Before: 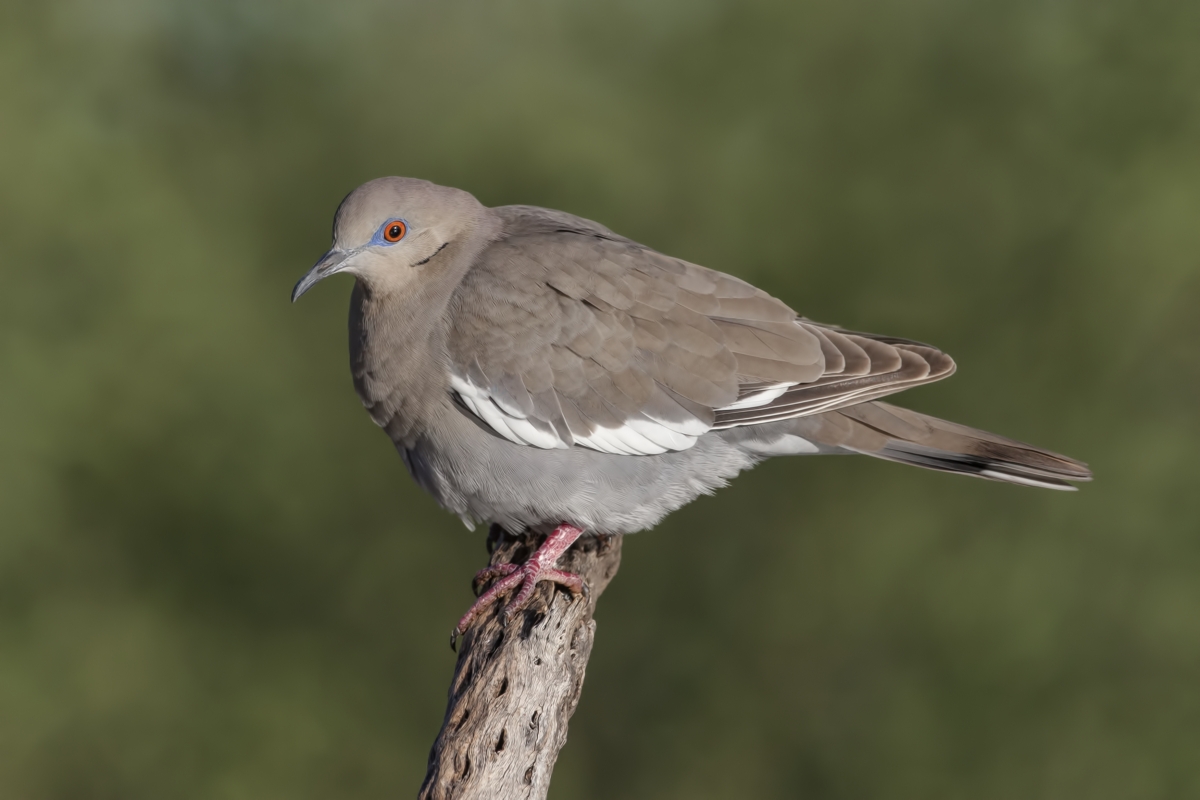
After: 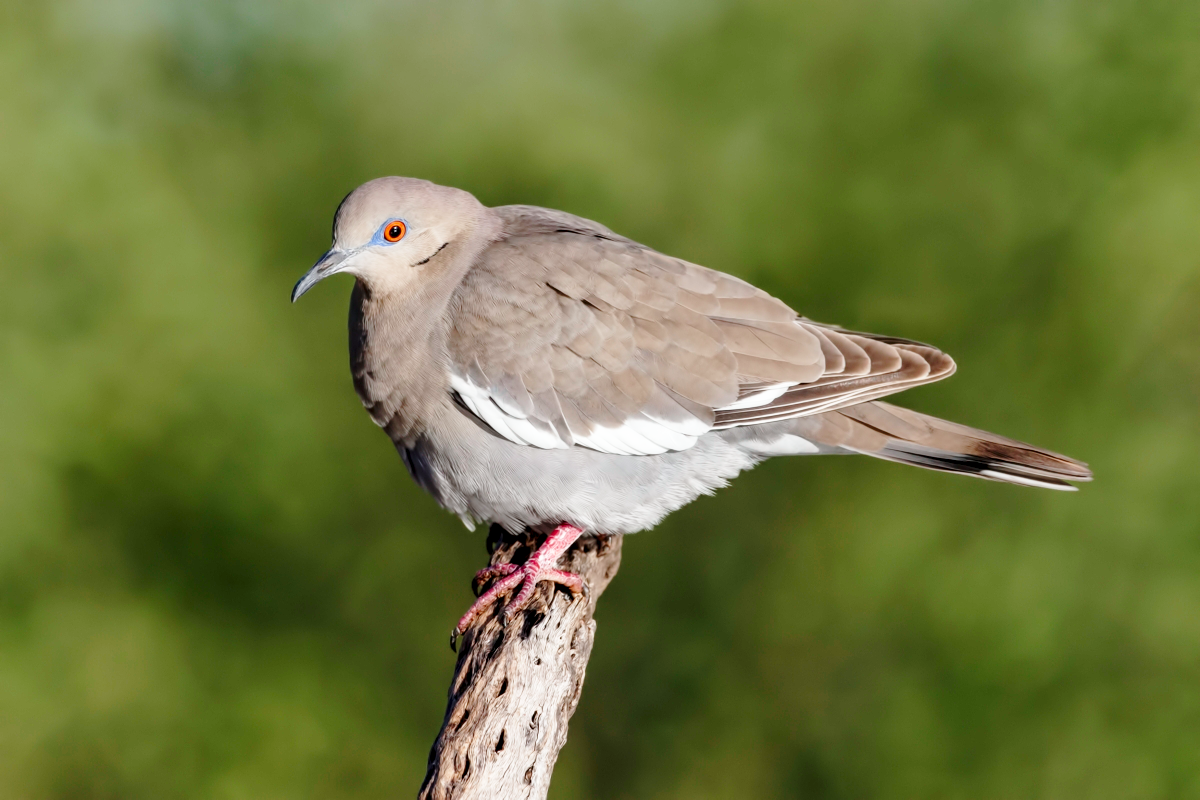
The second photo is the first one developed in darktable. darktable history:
tone equalizer: on, module defaults
white balance: red 0.986, blue 1.01
base curve: curves: ch0 [(0, 0) (0.028, 0.03) (0.121, 0.232) (0.46, 0.748) (0.859, 0.968) (1, 1)], preserve colors none
exposure: black level correction 0.009, exposure 0.119 EV, compensate highlight preservation false
